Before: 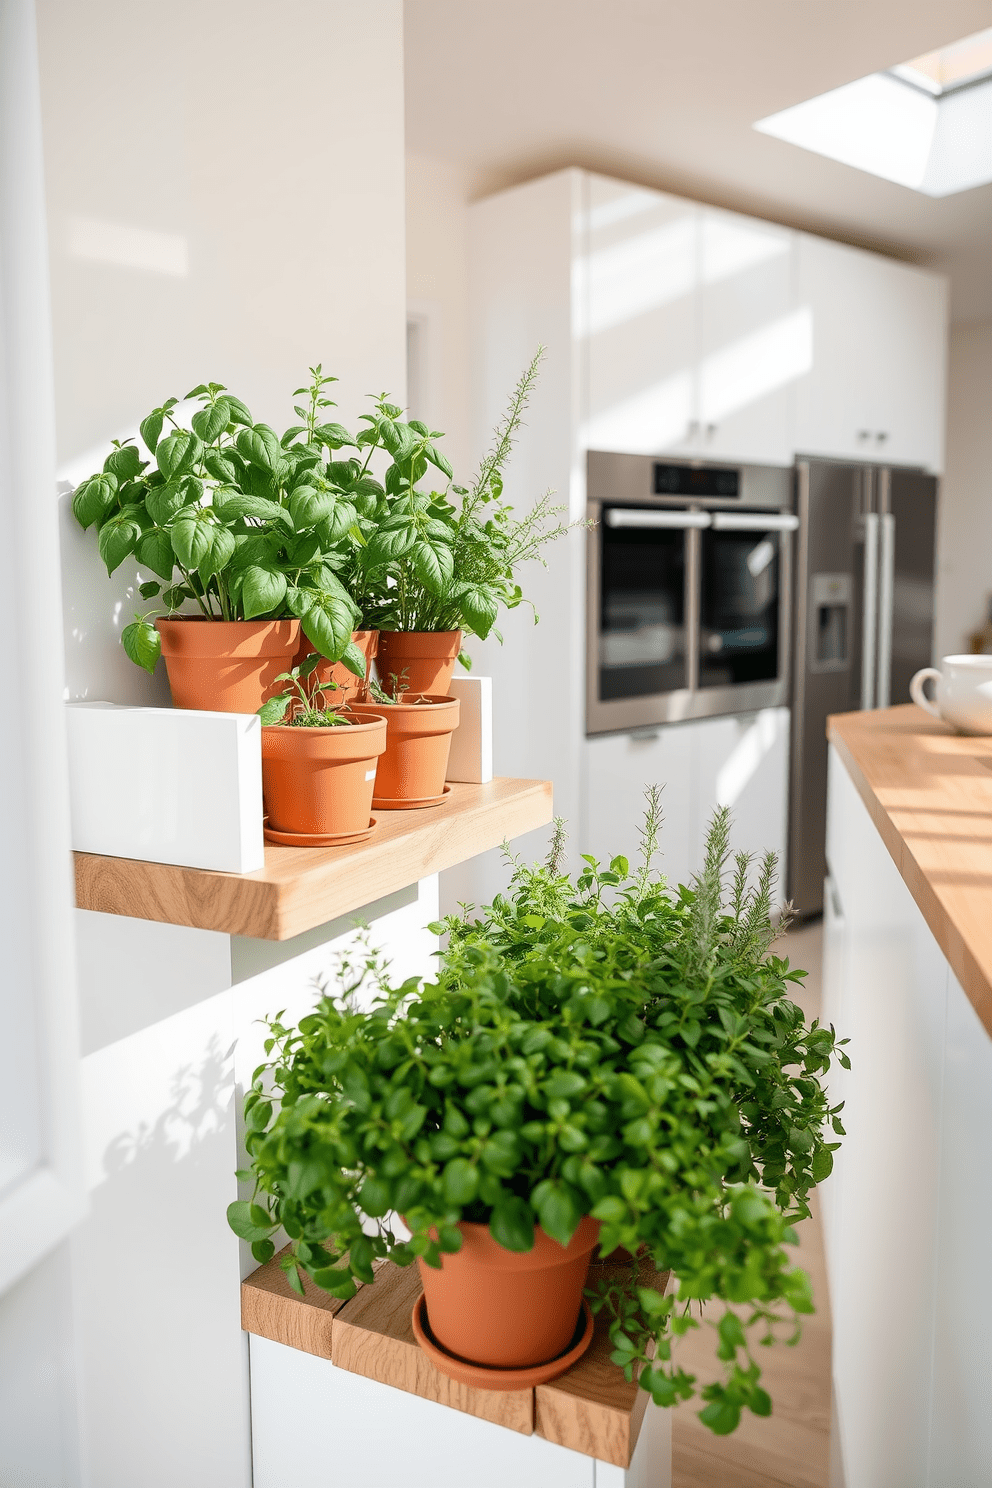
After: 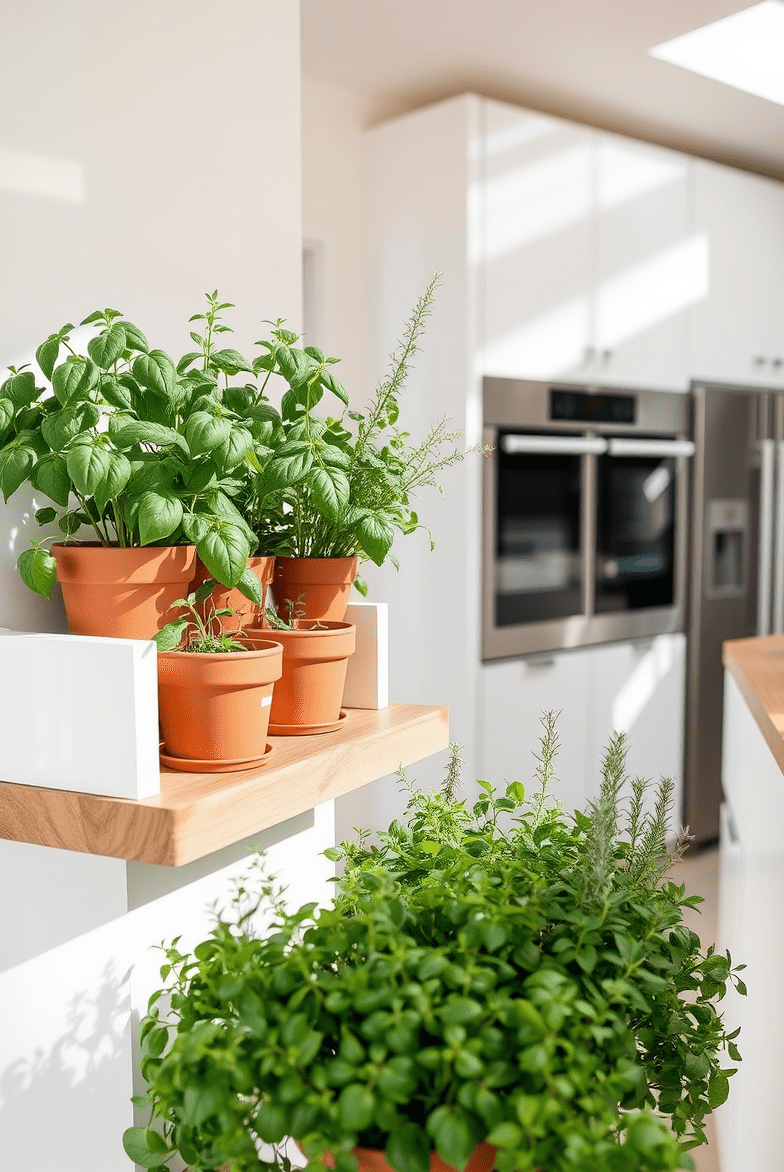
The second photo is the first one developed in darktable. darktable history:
crop and rotate: left 10.51%, top 4.974%, right 10.367%, bottom 16.204%
